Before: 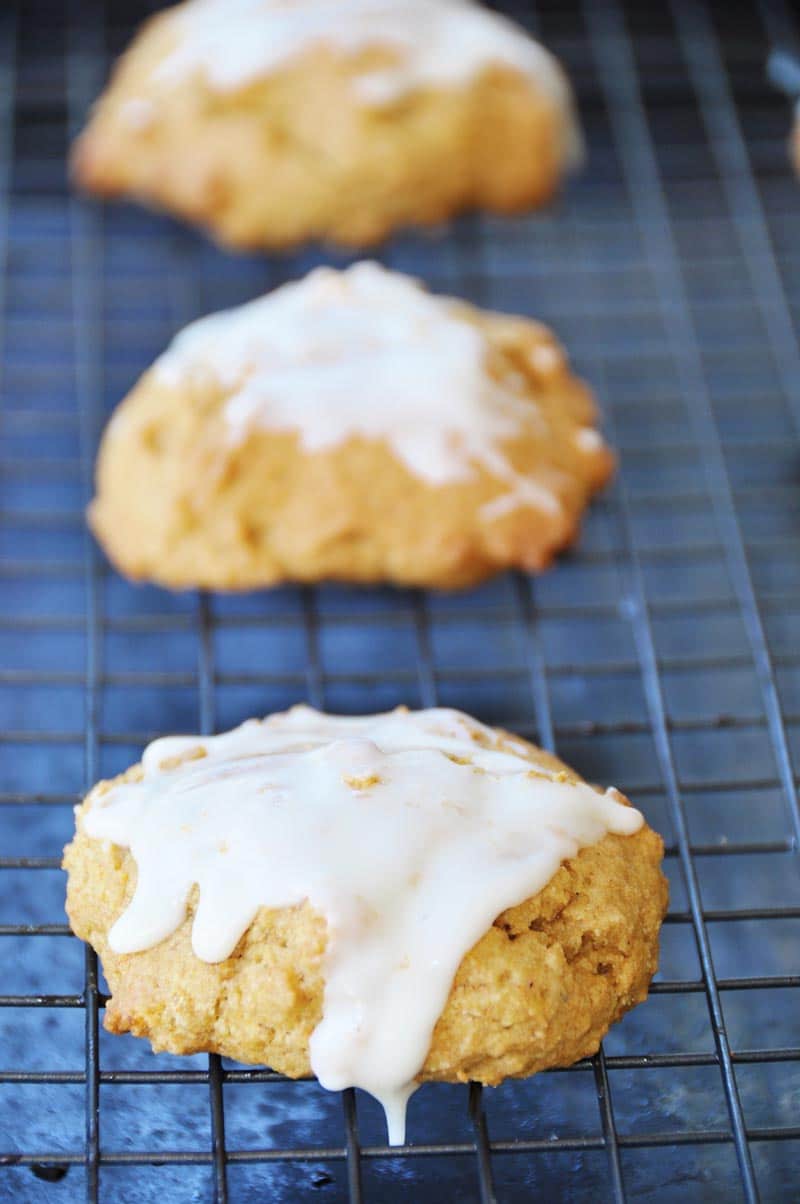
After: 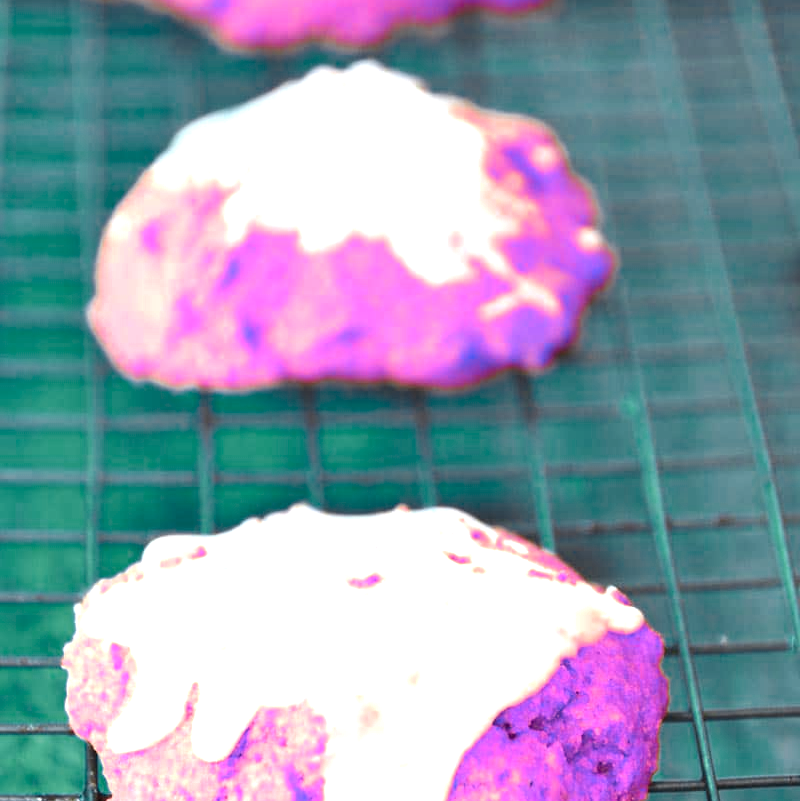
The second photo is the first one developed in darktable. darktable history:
exposure: black level correction 0, exposure 1.1 EV, compensate exposure bias true, compensate highlight preservation false
color zones: curves: ch0 [(0.826, 0.353)]; ch1 [(0.242, 0.647) (0.889, 0.342)]; ch2 [(0.246, 0.089) (0.969, 0.068)]
crop: top 16.727%, bottom 16.727%
